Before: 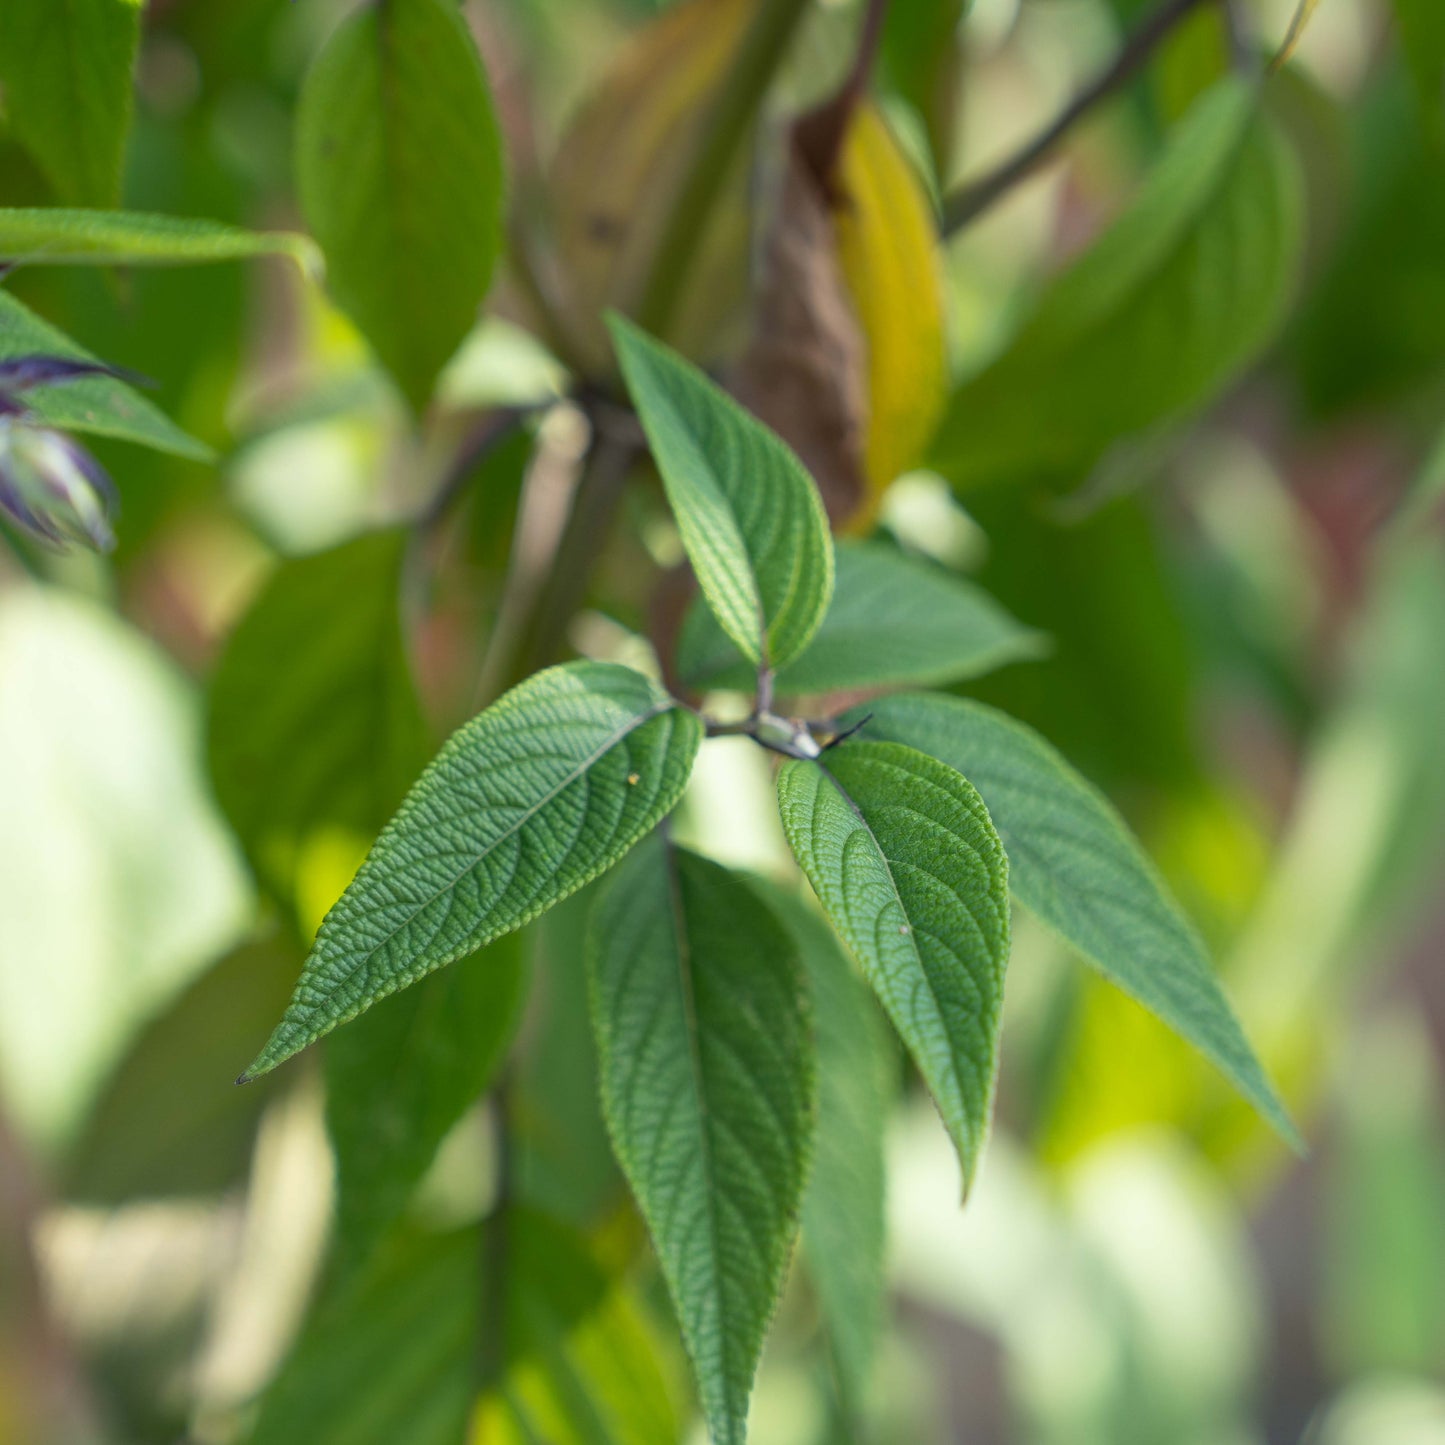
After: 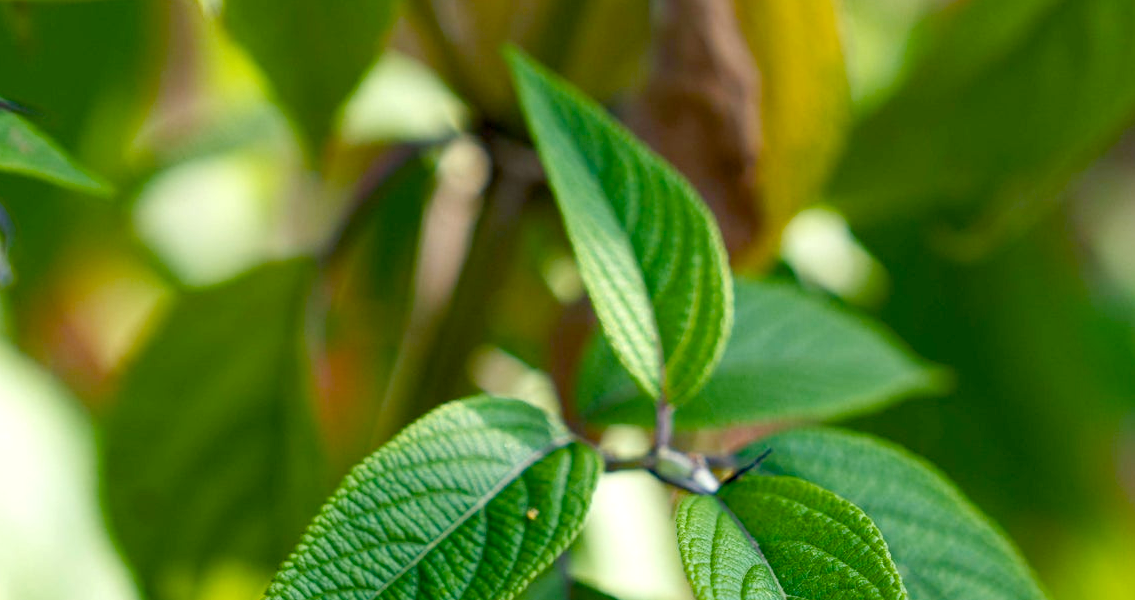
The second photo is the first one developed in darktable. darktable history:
crop: left 7.036%, top 18.398%, right 14.379%, bottom 40.043%
color balance rgb: shadows lift › luminance -9.41%, highlights gain › luminance 17.6%, global offset › luminance -1.45%, perceptual saturation grading › highlights -17.77%, perceptual saturation grading › mid-tones 33.1%, perceptual saturation grading › shadows 50.52%, global vibrance 24.22%
